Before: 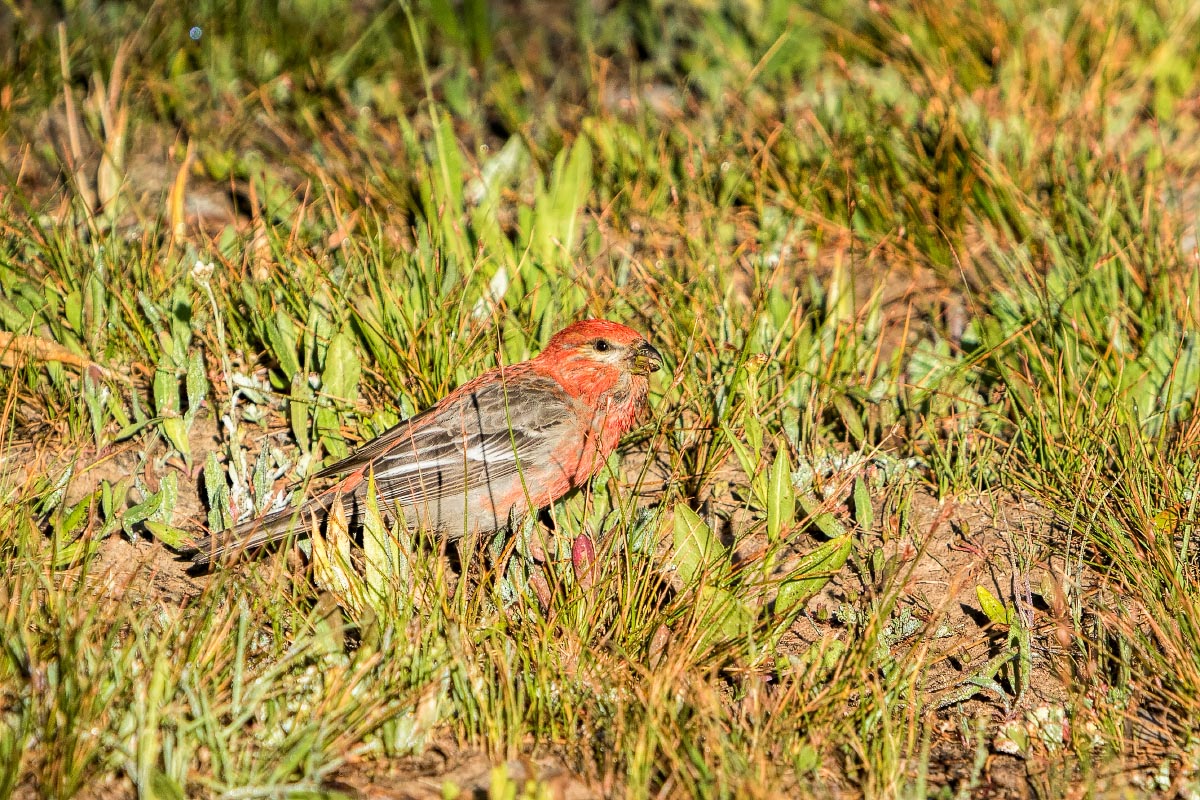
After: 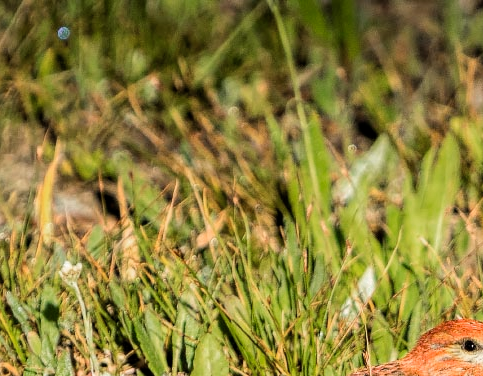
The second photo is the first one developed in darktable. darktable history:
crop and rotate: left 11.067%, top 0.059%, right 48.601%, bottom 52.872%
filmic rgb: middle gray luminance 18.38%, black relative exposure -11.5 EV, white relative exposure 2.6 EV, target black luminance 0%, hardness 8.46, latitude 98.12%, contrast 1.084, shadows ↔ highlights balance 0.596%, iterations of high-quality reconstruction 0
color zones: curves: ch0 [(0, 0.558) (0.143, 0.548) (0.286, 0.447) (0.429, 0.259) (0.571, 0.5) (0.714, 0.5) (0.857, 0.593) (1, 0.558)]; ch1 [(0, 0.543) (0.01, 0.544) (0.12, 0.492) (0.248, 0.458) (0.5, 0.534) (0.748, 0.5) (0.99, 0.469) (1, 0.543)]; ch2 [(0, 0.507) (0.143, 0.522) (0.286, 0.505) (0.429, 0.5) (0.571, 0.5) (0.714, 0.5) (0.857, 0.5) (1, 0.507)]
